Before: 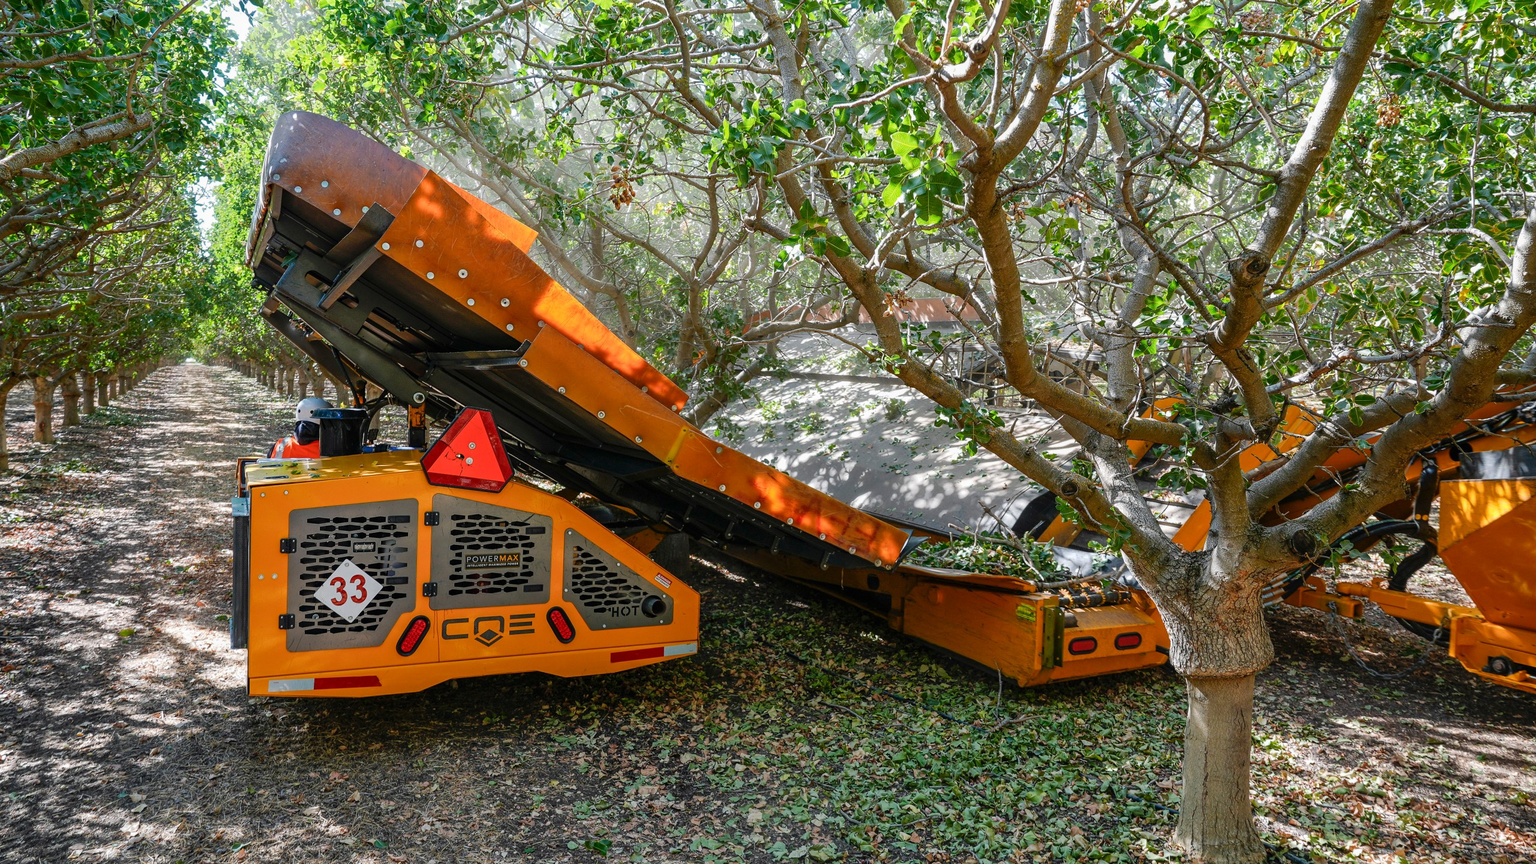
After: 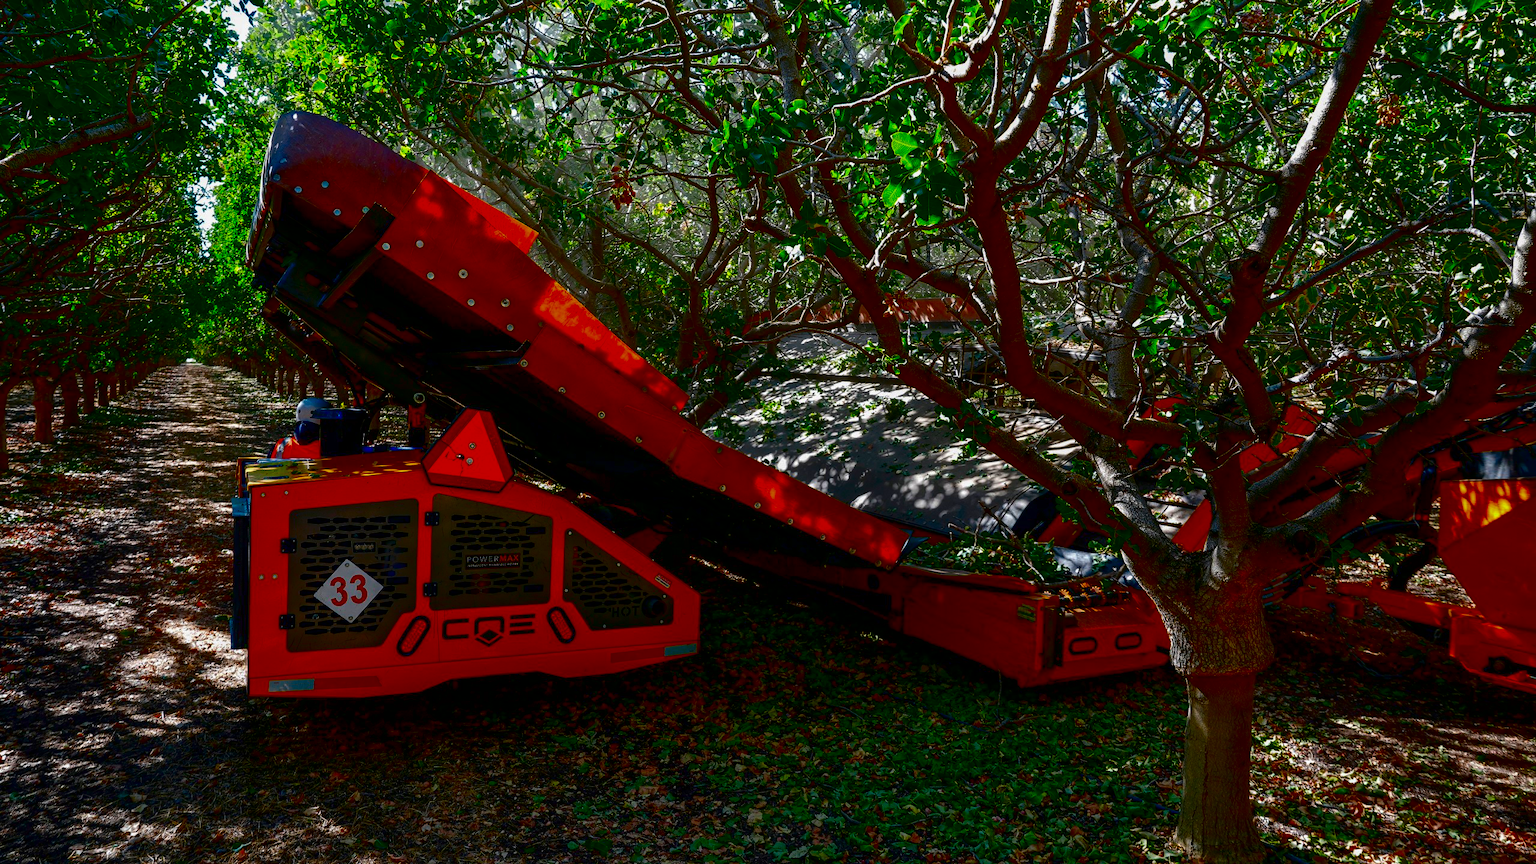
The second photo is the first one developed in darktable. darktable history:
exposure: compensate highlight preservation false
contrast brightness saturation: brightness -0.995, saturation 0.99
